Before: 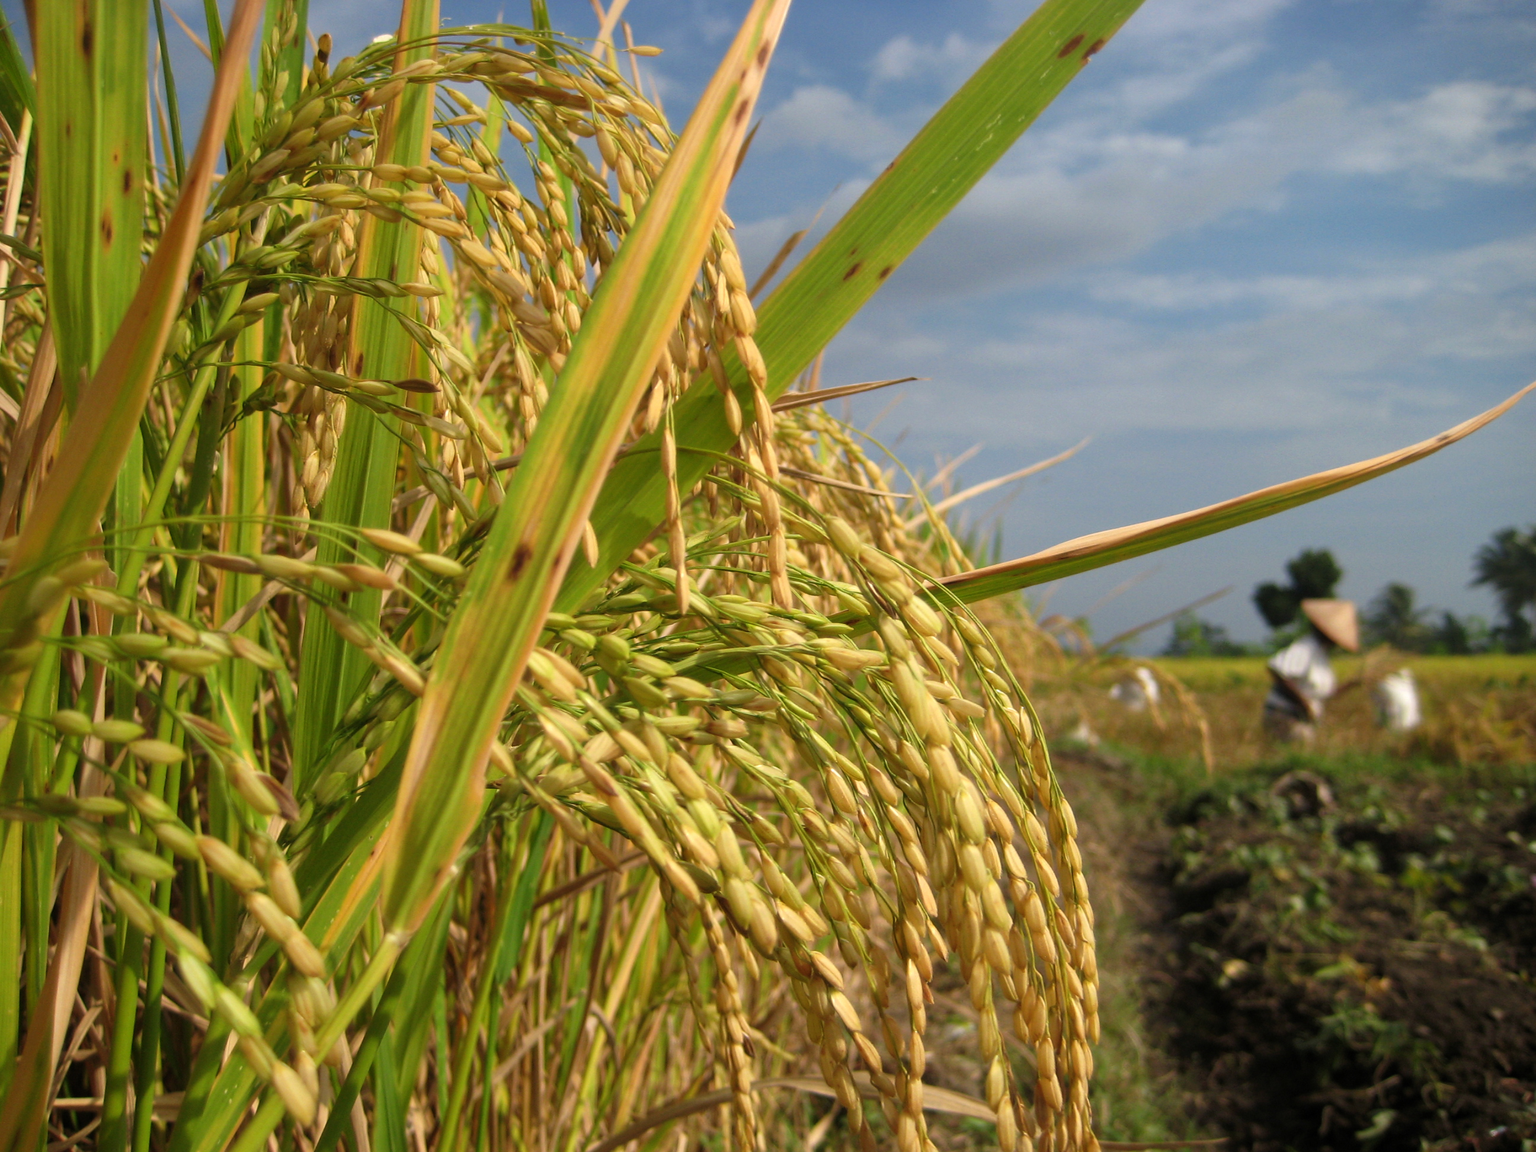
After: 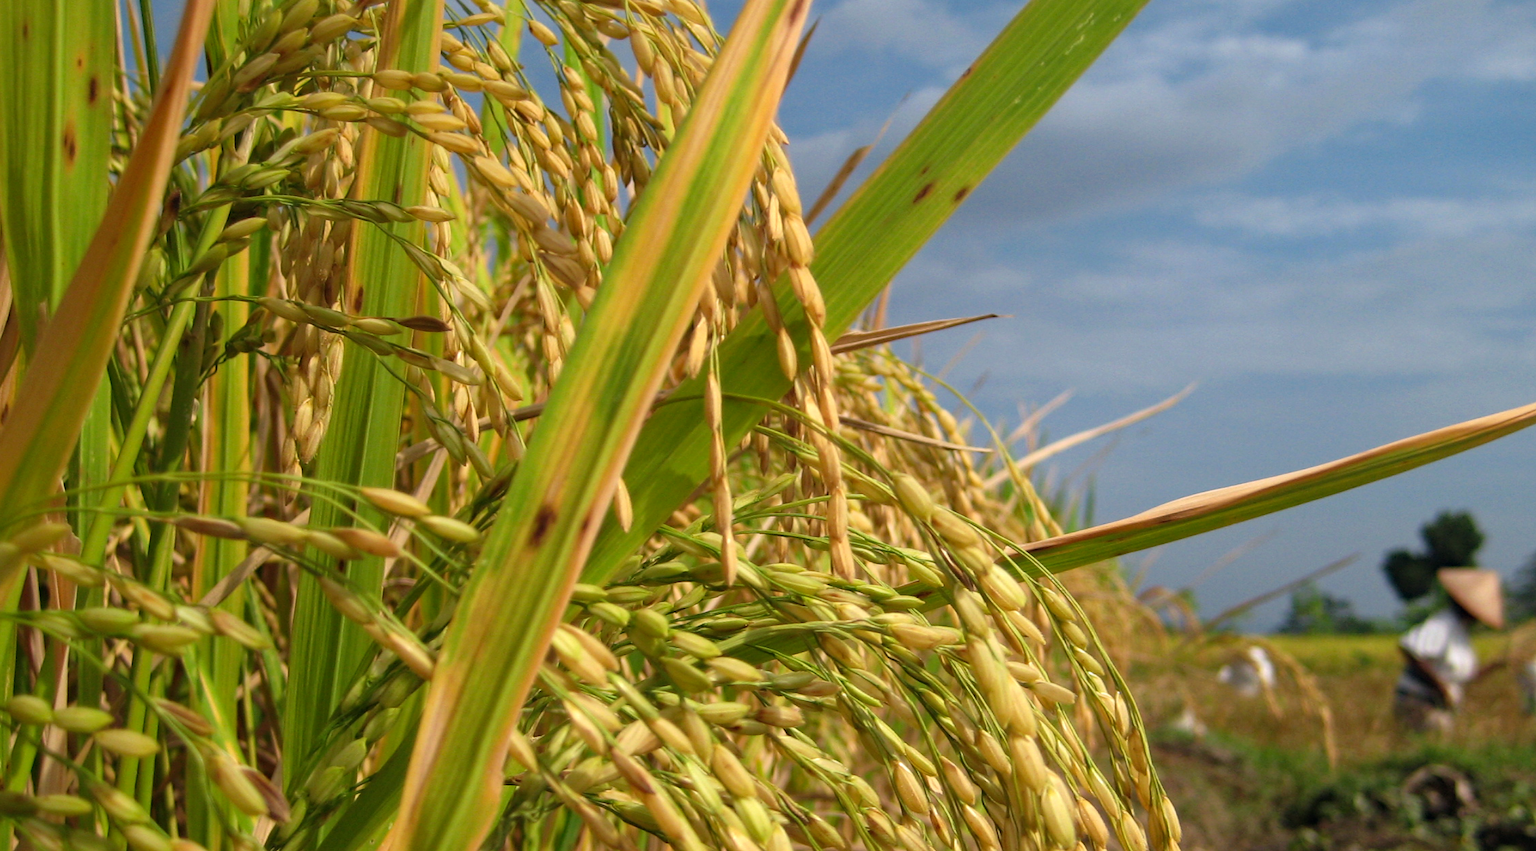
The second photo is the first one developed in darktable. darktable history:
haze removal: compatibility mode true, adaptive false
crop: left 3.015%, top 8.969%, right 9.647%, bottom 26.457%
